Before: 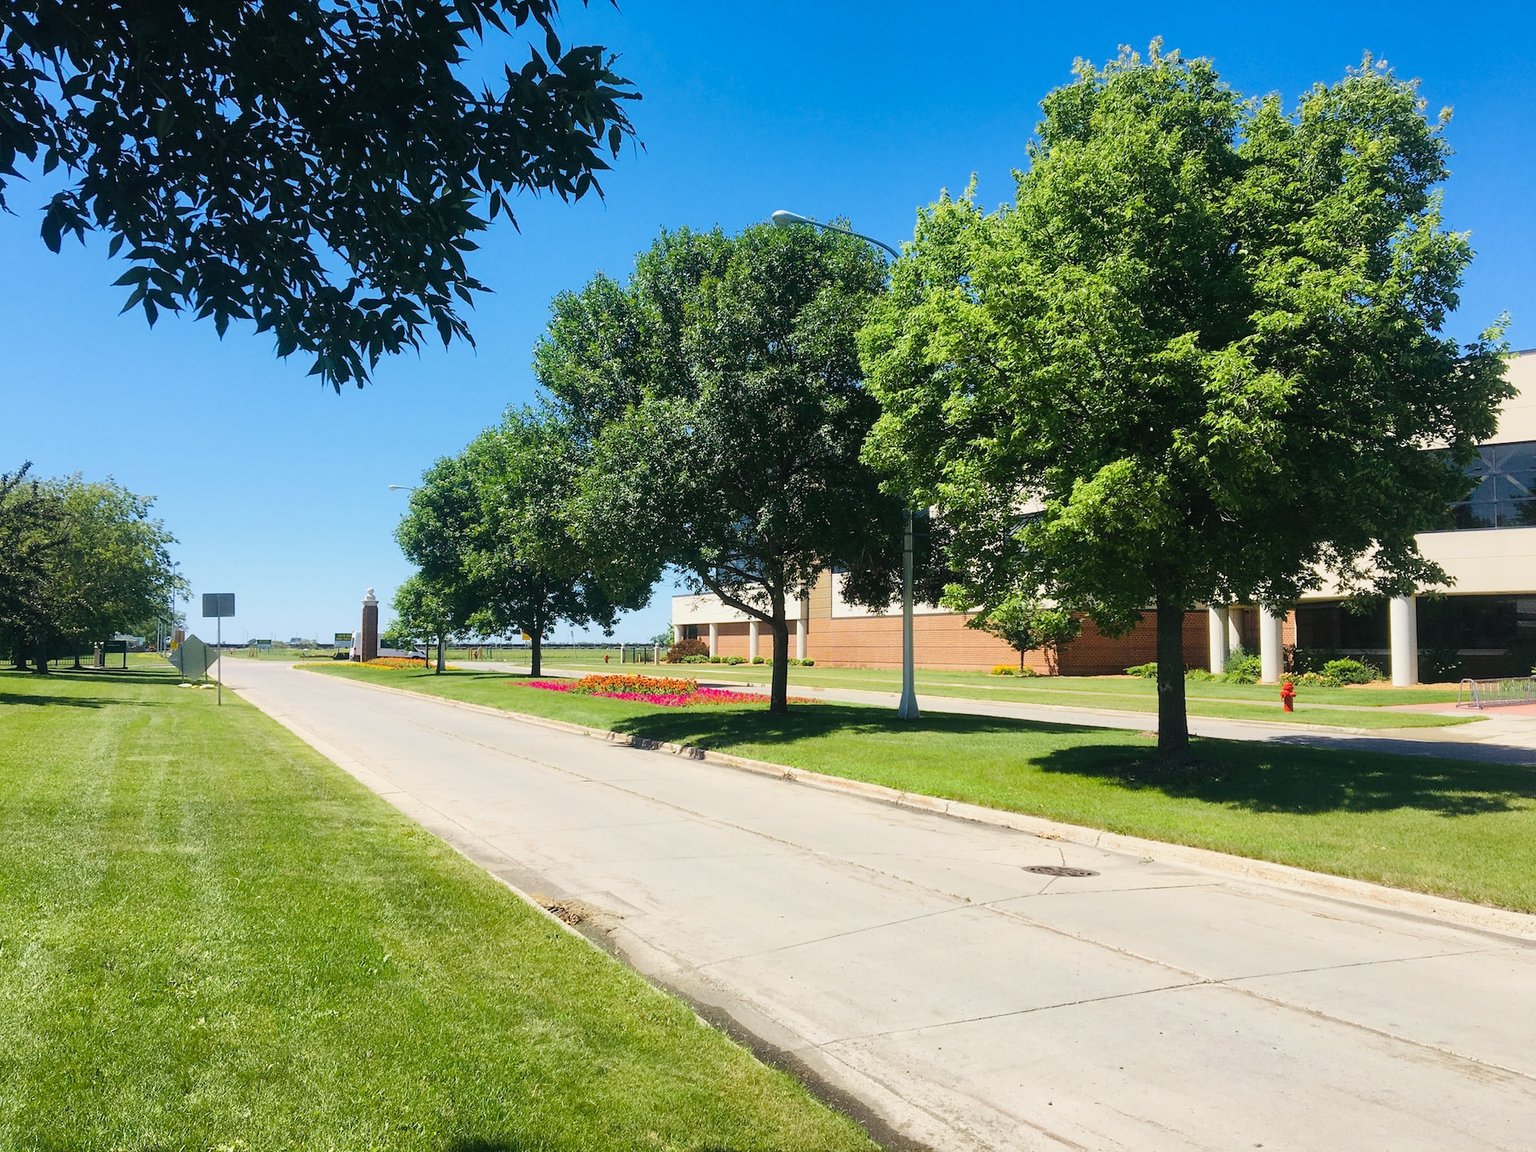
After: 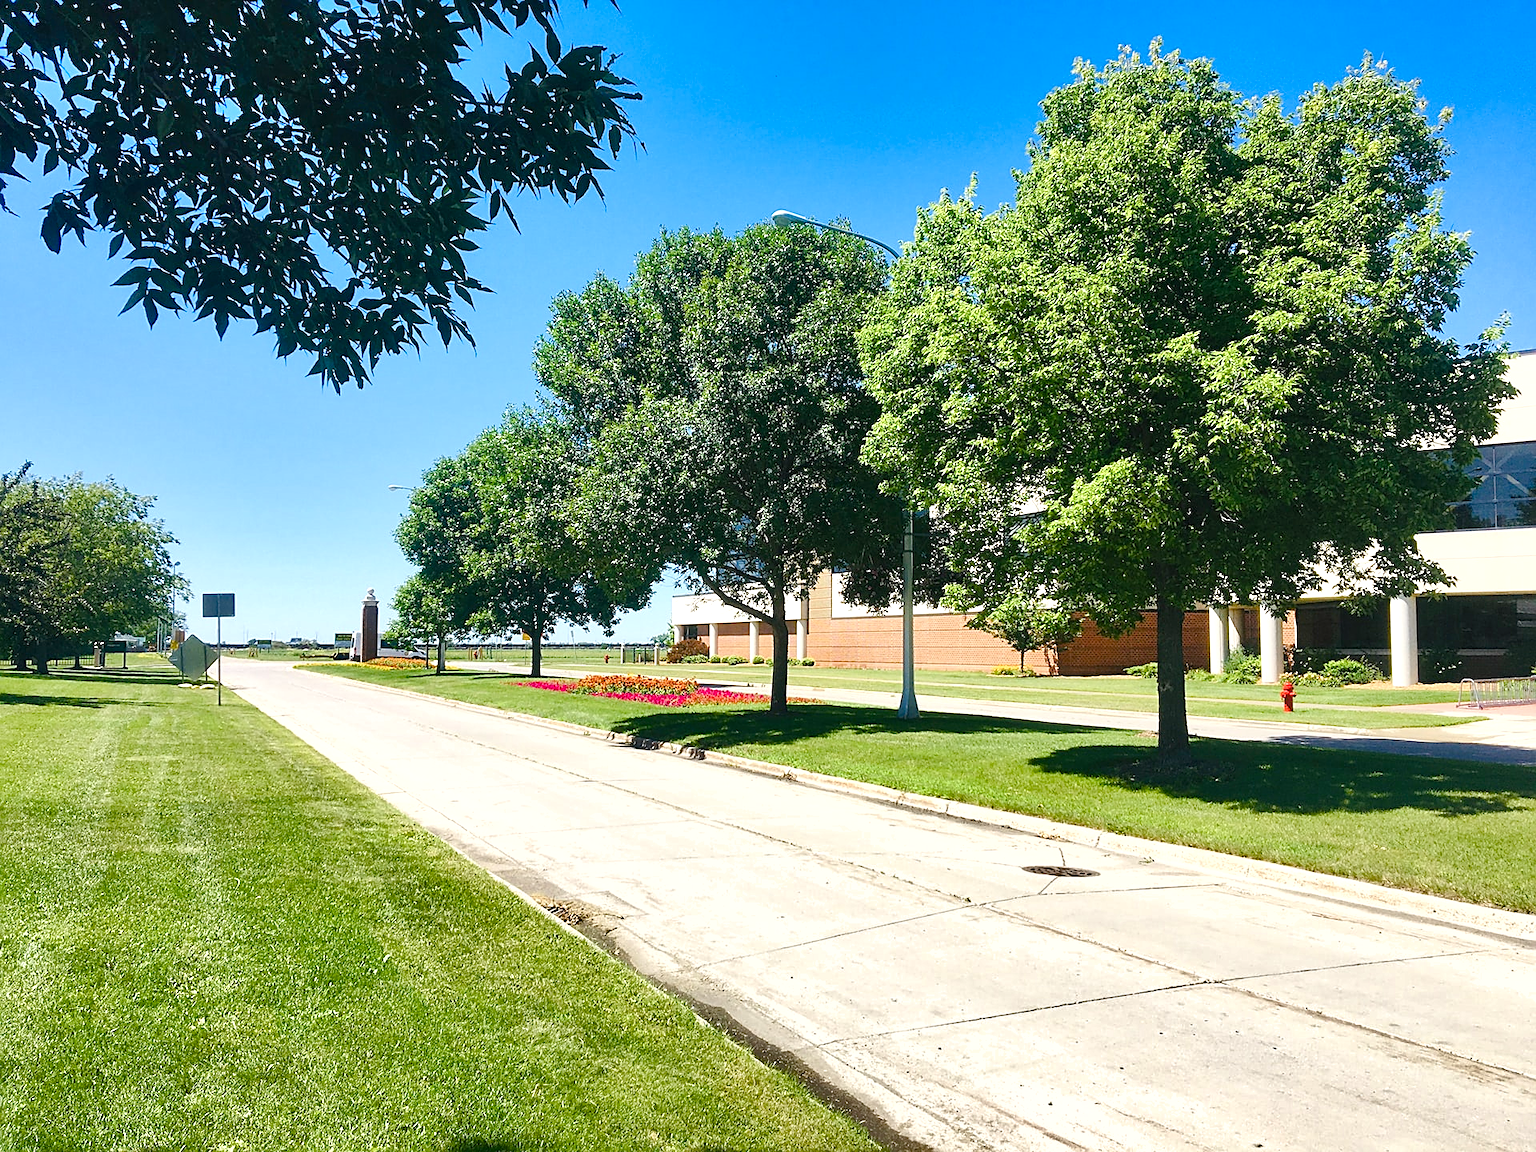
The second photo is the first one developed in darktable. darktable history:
sharpen: on, module defaults
shadows and highlights: soften with gaussian
color balance rgb: perceptual saturation grading › global saturation 20%, perceptual saturation grading › highlights -50%, perceptual saturation grading › shadows 30%, perceptual brilliance grading › global brilliance 10%, perceptual brilliance grading › shadows 15%
